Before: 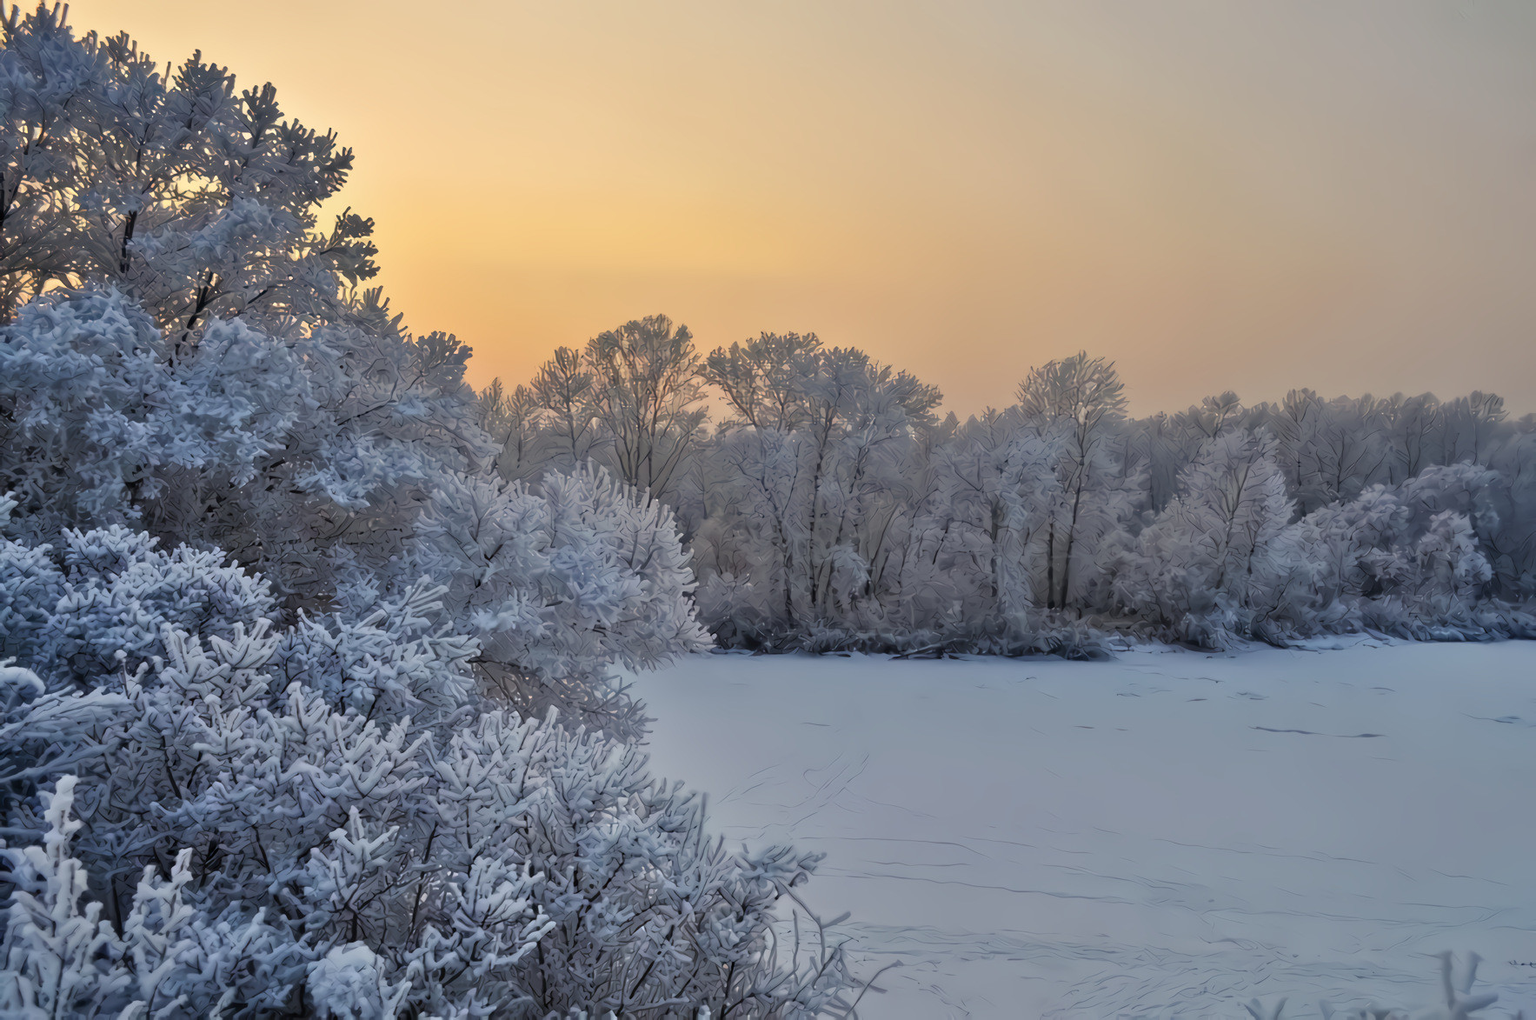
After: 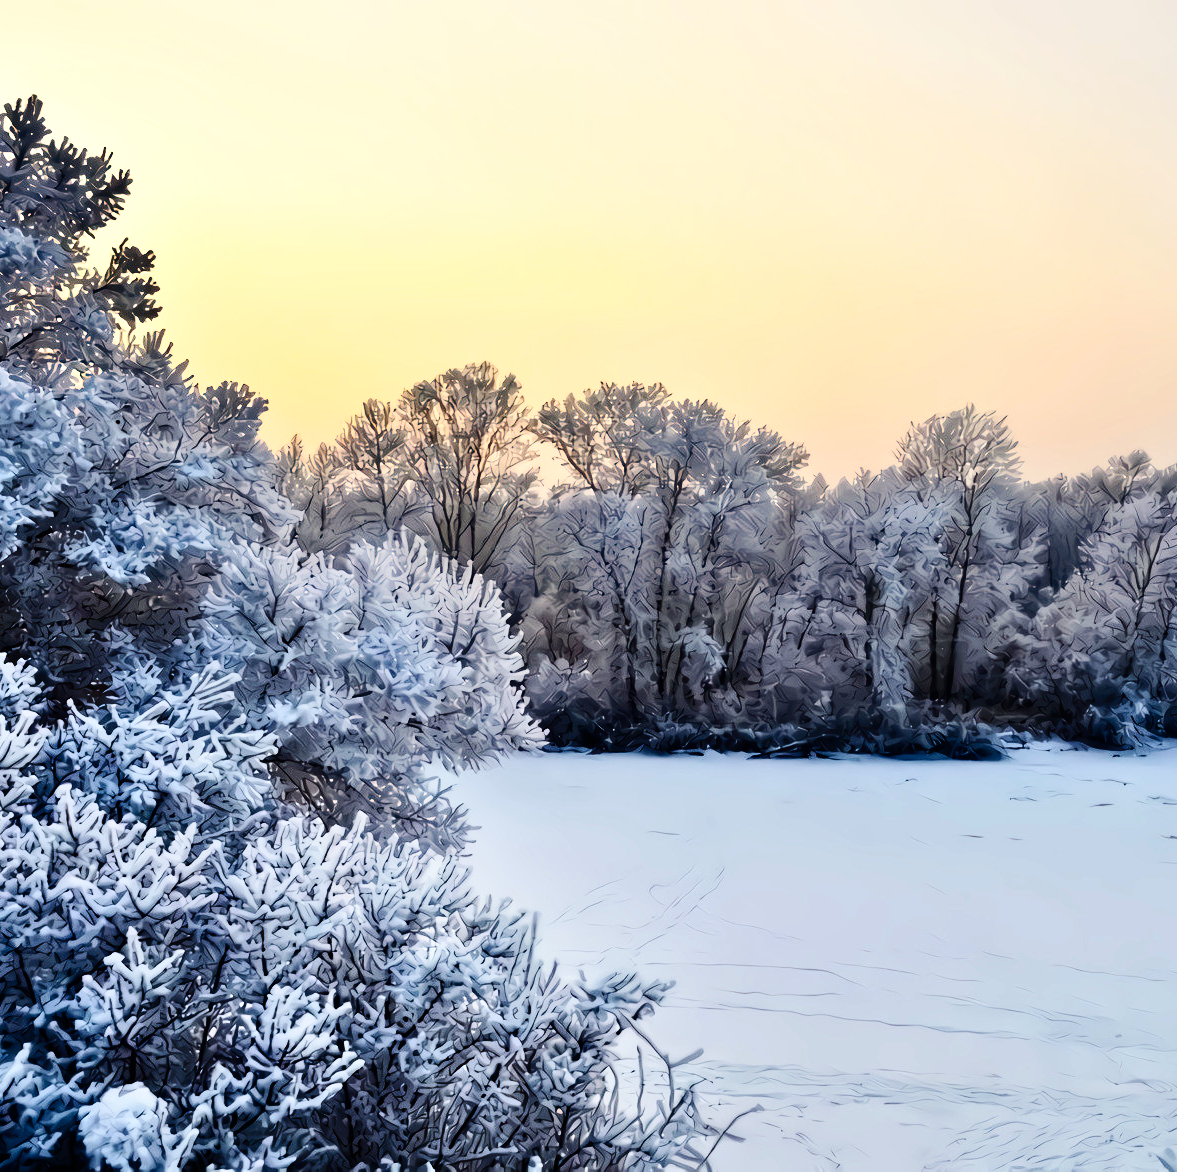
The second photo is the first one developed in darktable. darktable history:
crop and rotate: left 15.572%, right 17.804%
tone equalizer: -8 EV -0.723 EV, -7 EV -0.694 EV, -6 EV -0.617 EV, -5 EV -0.424 EV, -3 EV 0.385 EV, -2 EV 0.6 EV, -1 EV 0.684 EV, +0 EV 0.763 EV, edges refinement/feathering 500, mask exposure compensation -1.57 EV, preserve details no
contrast brightness saturation: contrast 0.207, brightness -0.115, saturation 0.214
base curve: curves: ch0 [(0, 0) (0.036, 0.025) (0.121, 0.166) (0.206, 0.329) (0.605, 0.79) (1, 1)], preserve colors none
